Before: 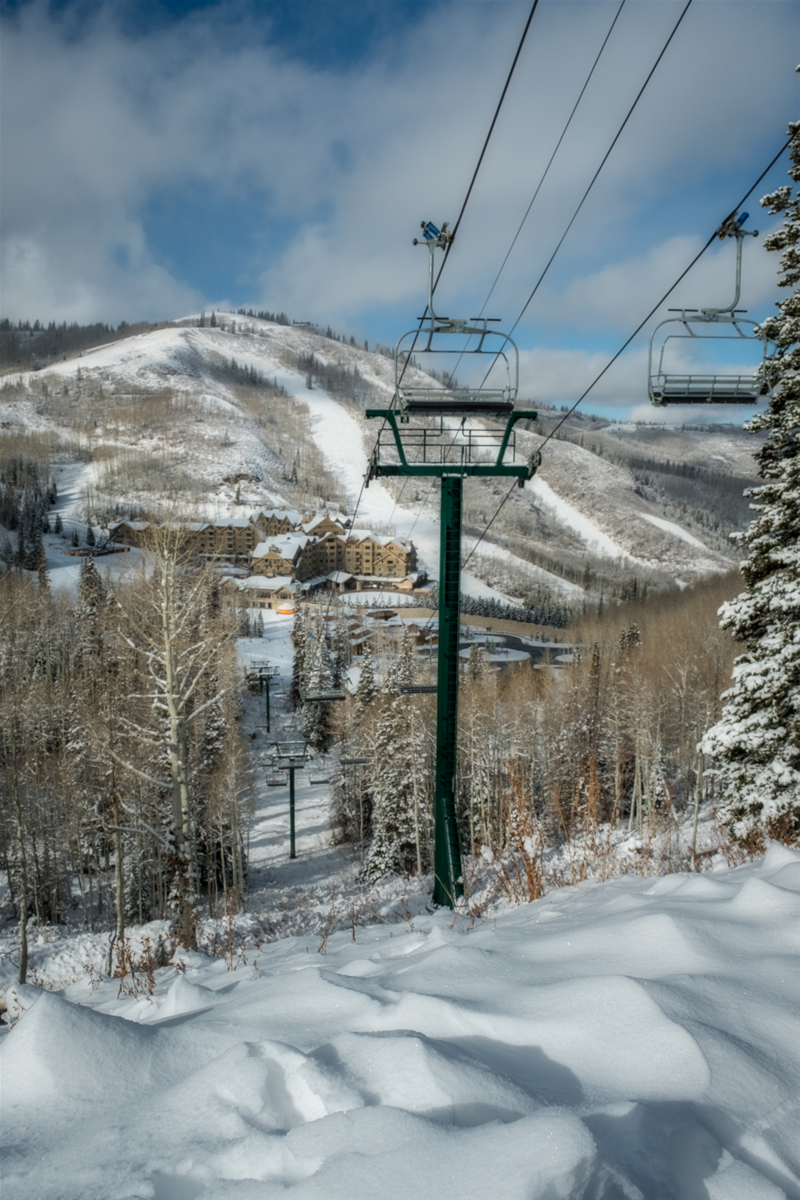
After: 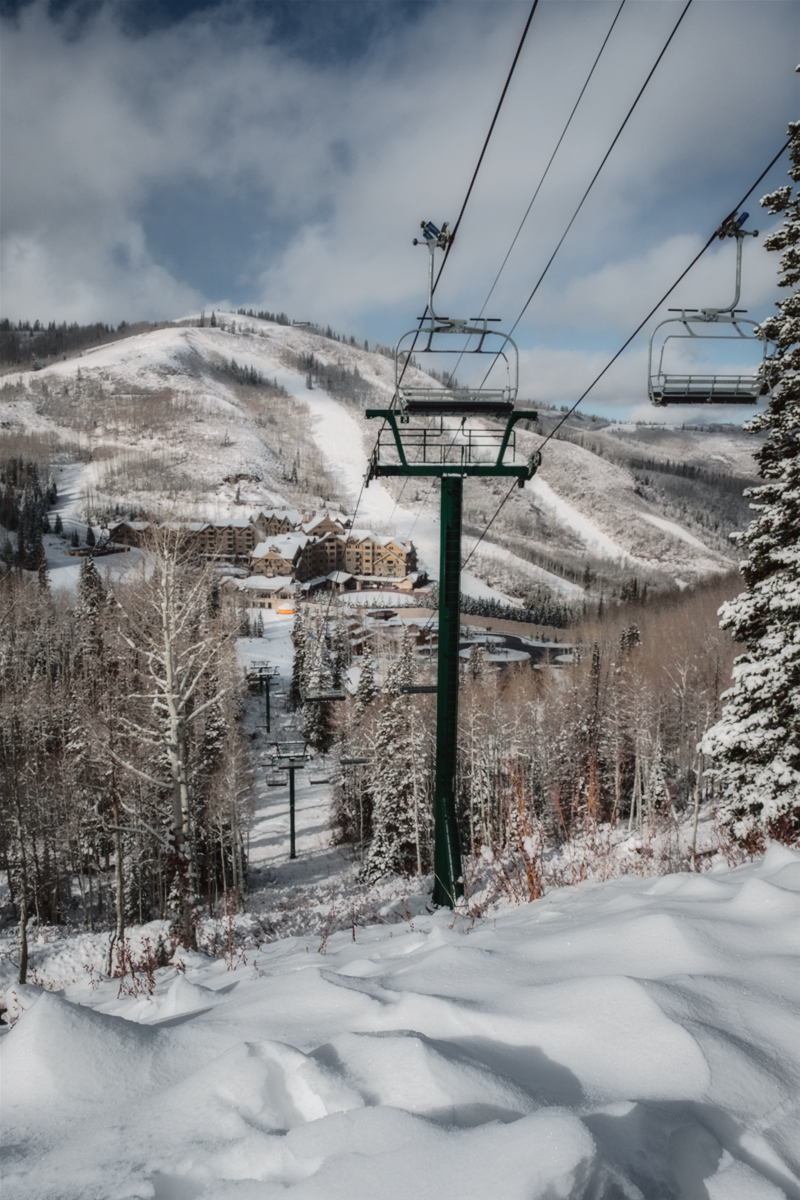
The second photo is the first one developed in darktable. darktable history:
tone curve: curves: ch0 [(0, 0.032) (0.094, 0.08) (0.265, 0.208) (0.41, 0.417) (0.498, 0.496) (0.638, 0.673) (0.845, 0.828) (0.994, 0.964)]; ch1 [(0, 0) (0.161, 0.092) (0.37, 0.302) (0.417, 0.434) (0.492, 0.502) (0.576, 0.589) (0.644, 0.638) (0.725, 0.765) (1, 1)]; ch2 [(0, 0) (0.352, 0.403) (0.45, 0.469) (0.521, 0.515) (0.55, 0.528) (0.589, 0.576) (1, 1)], color space Lab, independent channels, preserve colors none
